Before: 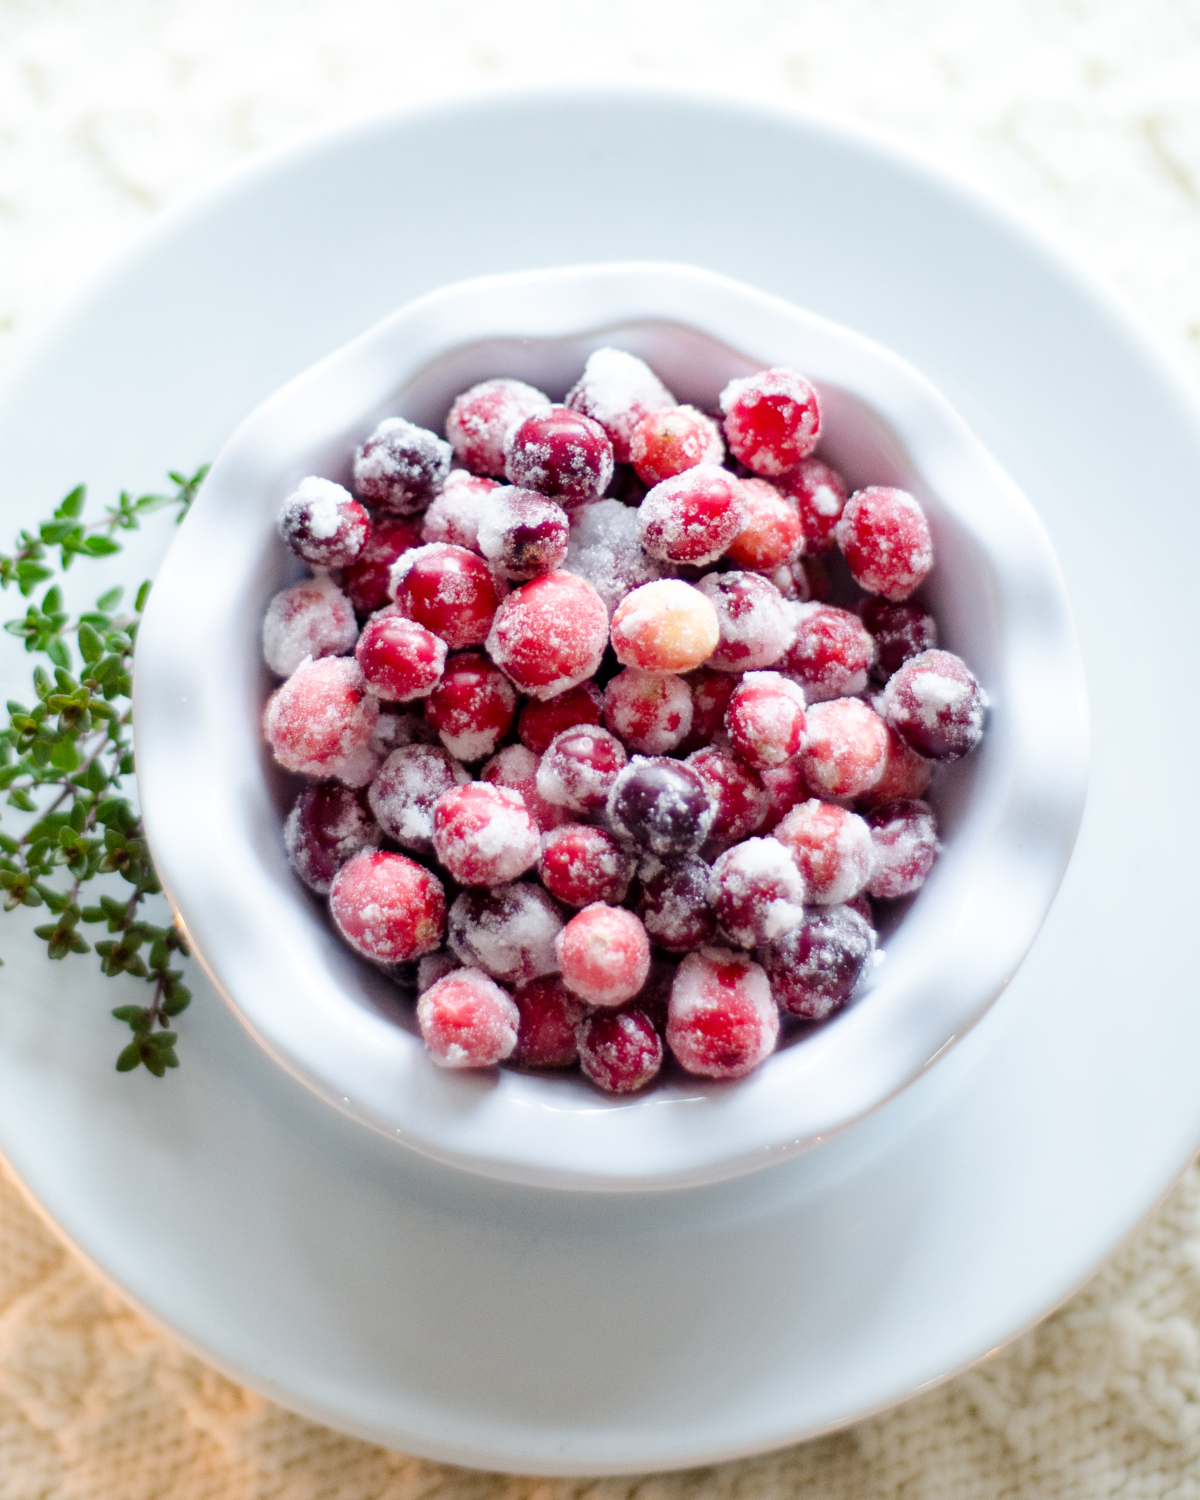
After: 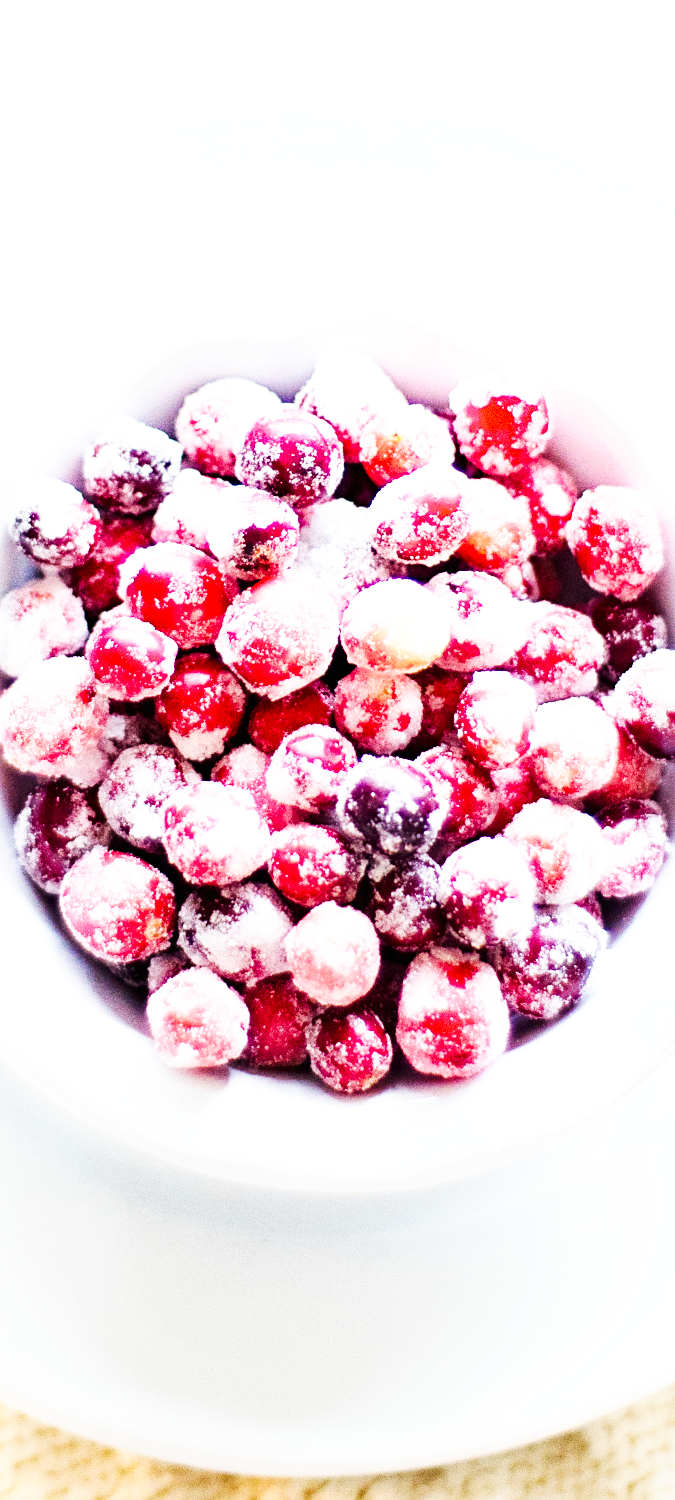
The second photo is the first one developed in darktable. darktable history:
base curve: curves: ch0 [(0, 0) (0.007, 0.004) (0.027, 0.03) (0.046, 0.07) (0.207, 0.54) (0.442, 0.872) (0.673, 0.972) (1, 1)], preserve colors none
grain: coarseness 0.09 ISO
crop and rotate: left 22.516%, right 21.234%
sharpen: on, module defaults
exposure: black level correction 0, exposure 0.5 EV, compensate highlight preservation false
